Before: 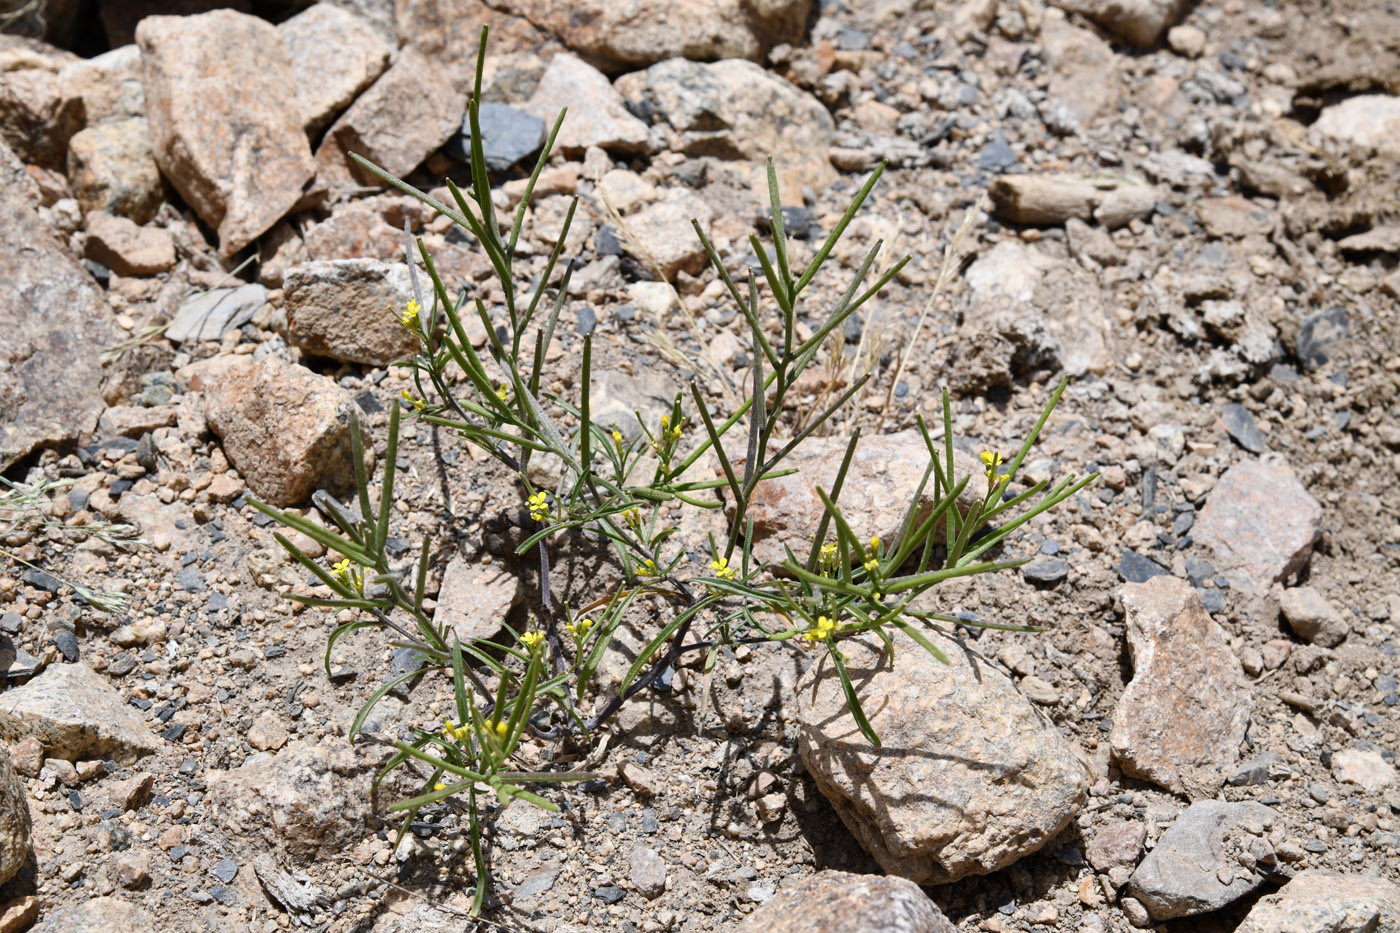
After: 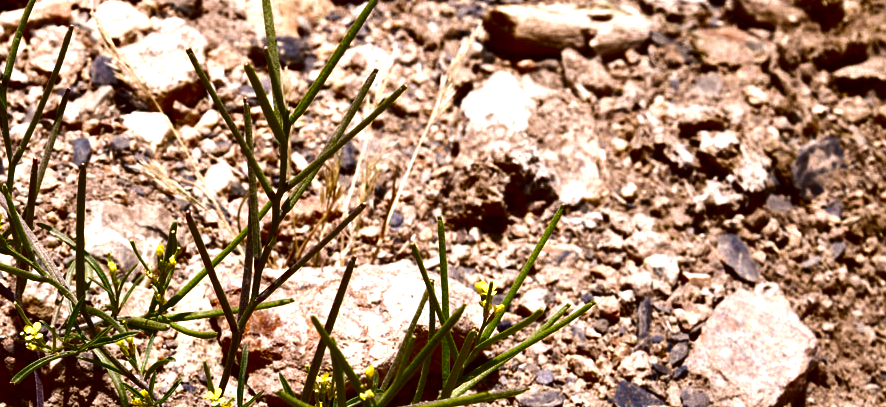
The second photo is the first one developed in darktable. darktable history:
crop: left 36.108%, top 18.309%, right 0.563%, bottom 38.013%
velvia: on, module defaults
color balance rgb: highlights gain › chroma 1.038%, highlights gain › hue 60.26°, perceptual saturation grading › global saturation 27.212%, perceptual saturation grading › highlights -28.609%, perceptual saturation grading › mid-tones 15.21%, perceptual saturation grading › shadows 33.099%, perceptual brilliance grading › global brilliance 19.25%, global vibrance 14.782%
tone equalizer: edges refinement/feathering 500, mask exposure compensation -1.57 EV, preserve details no
color correction: highlights a* 10.22, highlights b* 9.69, shadows a* 8.61, shadows b* 8.07, saturation 0.784
contrast brightness saturation: contrast 0.094, brightness -0.575, saturation 0.173
